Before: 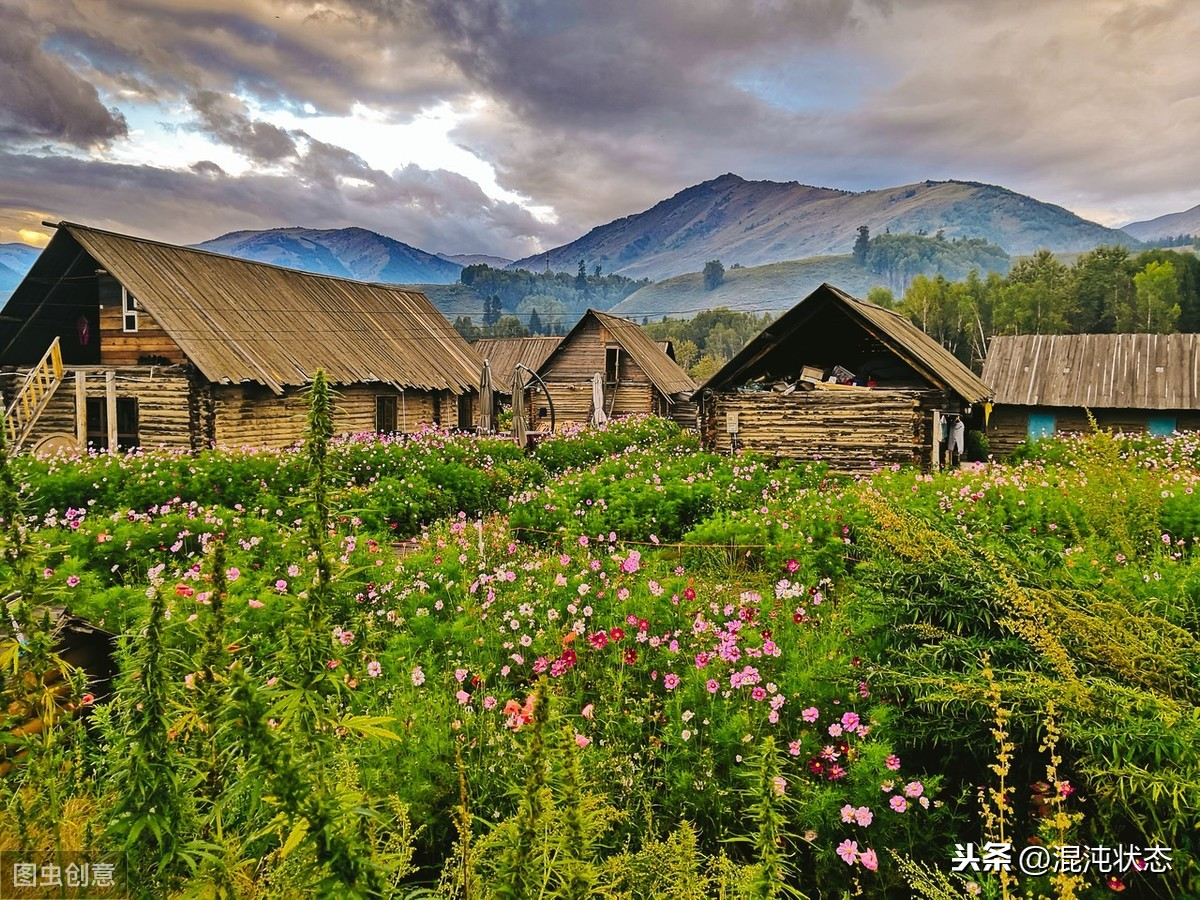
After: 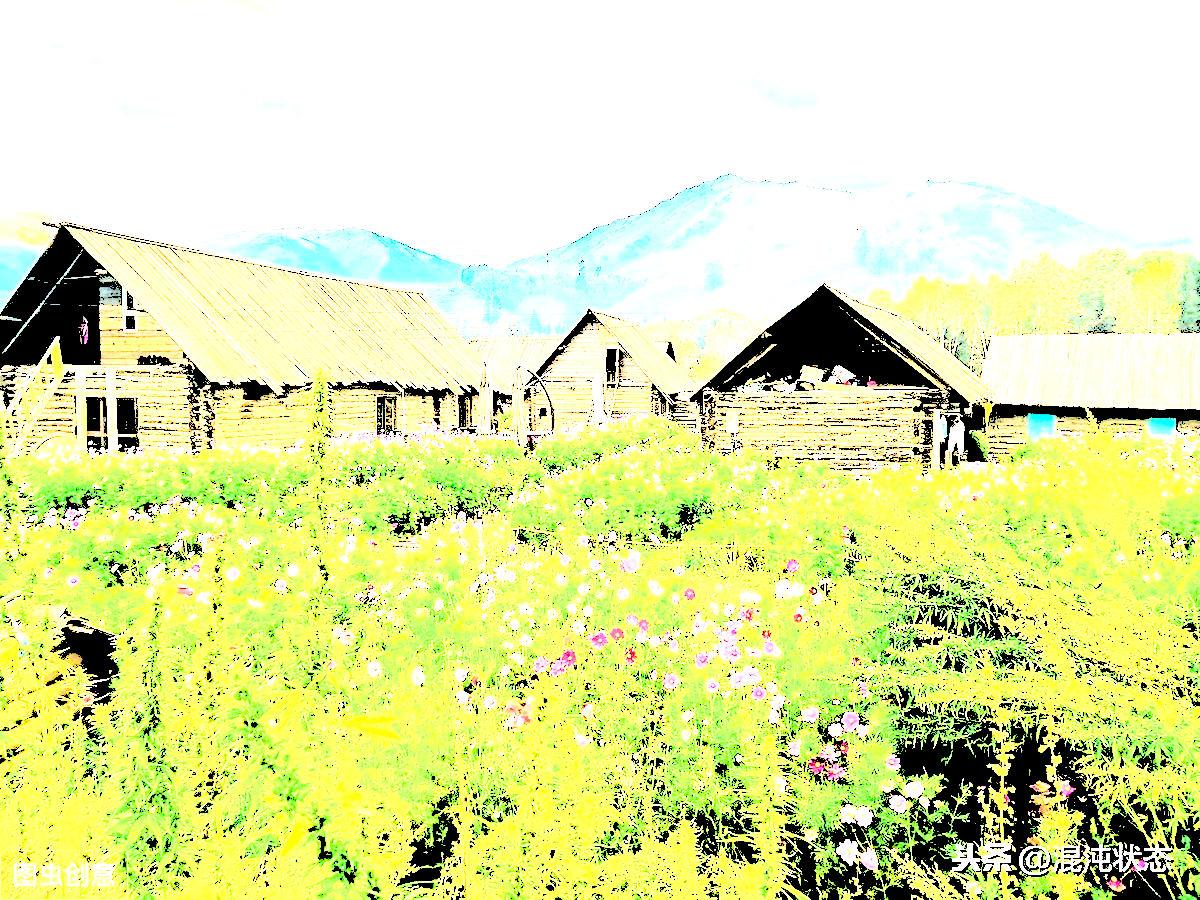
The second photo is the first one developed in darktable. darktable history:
levels: levels [0.246, 0.256, 0.506]
exposure: black level correction 0.001, exposure 1.84 EV, compensate highlight preservation false
tone curve: curves: ch0 [(0, 0.016) (0.11, 0.039) (0.259, 0.235) (0.383, 0.437) (0.499, 0.597) (0.733, 0.867) (0.843, 0.948) (1, 1)], color space Lab, independent channels, preserve colors none
color correction: highlights a* -0.718, highlights b* -9.19
